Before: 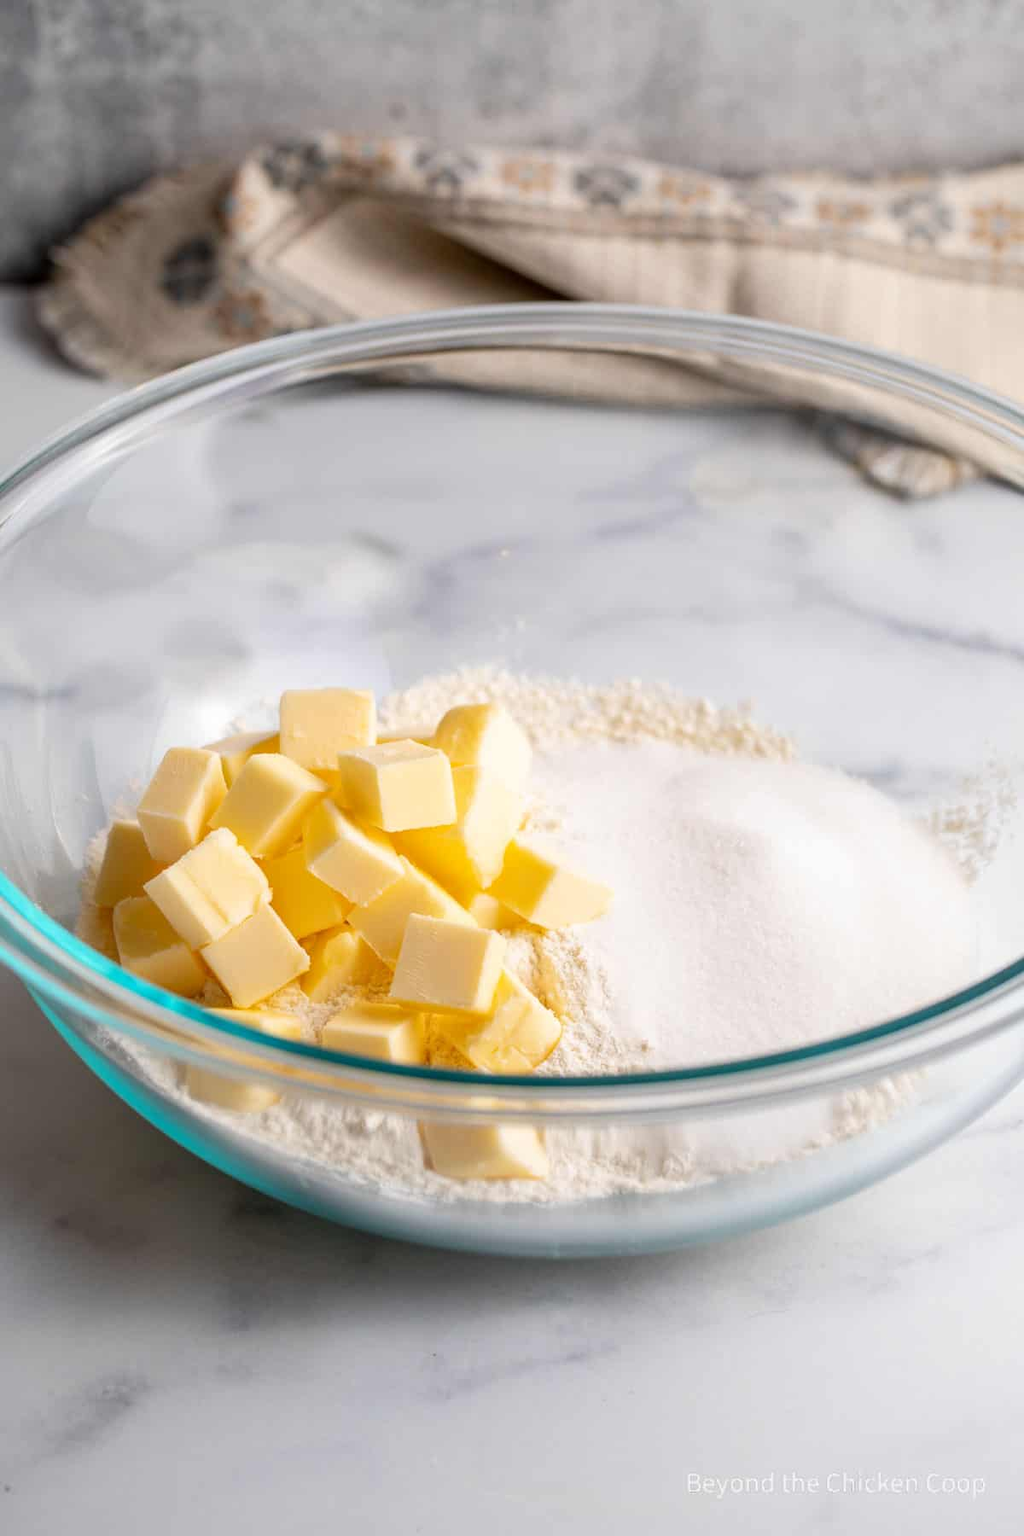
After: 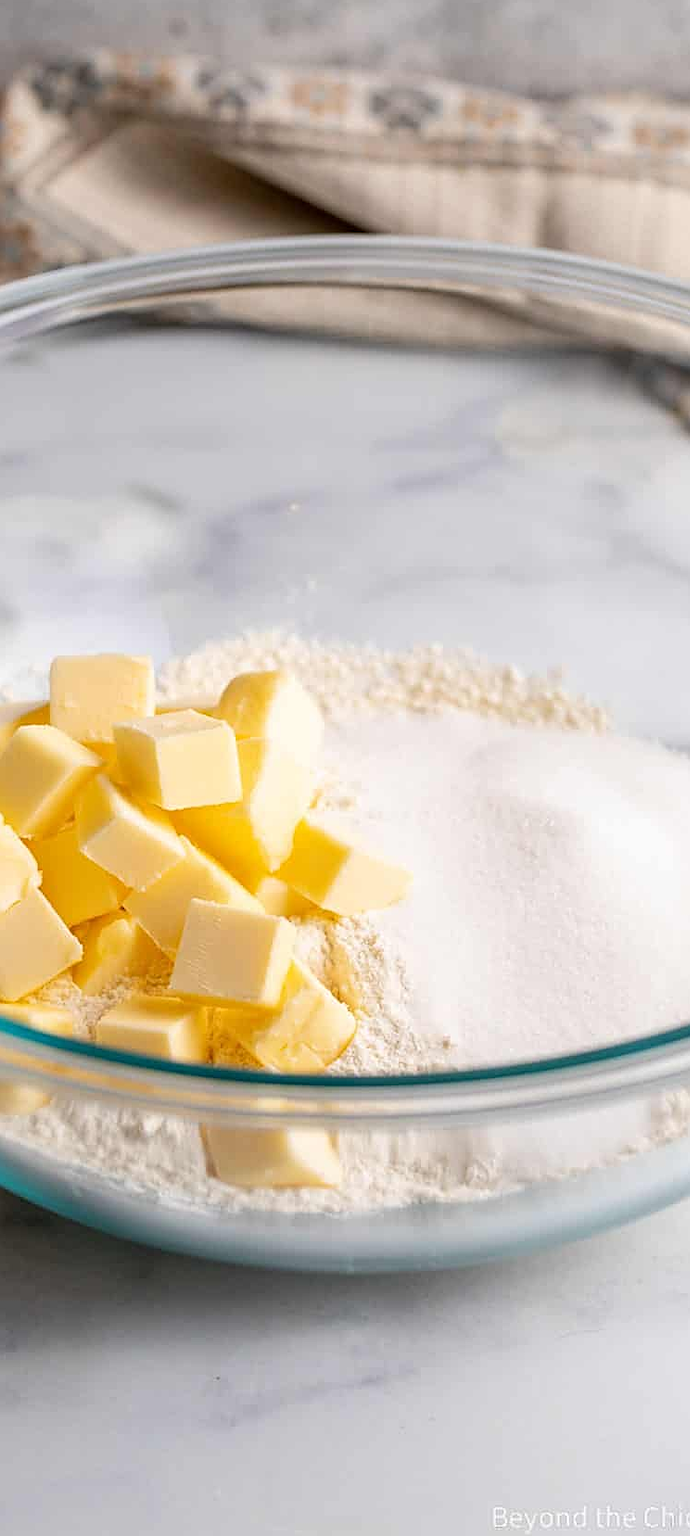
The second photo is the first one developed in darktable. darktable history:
crop and rotate: left 22.867%, top 5.623%, right 14.976%, bottom 2.293%
sharpen: on, module defaults
